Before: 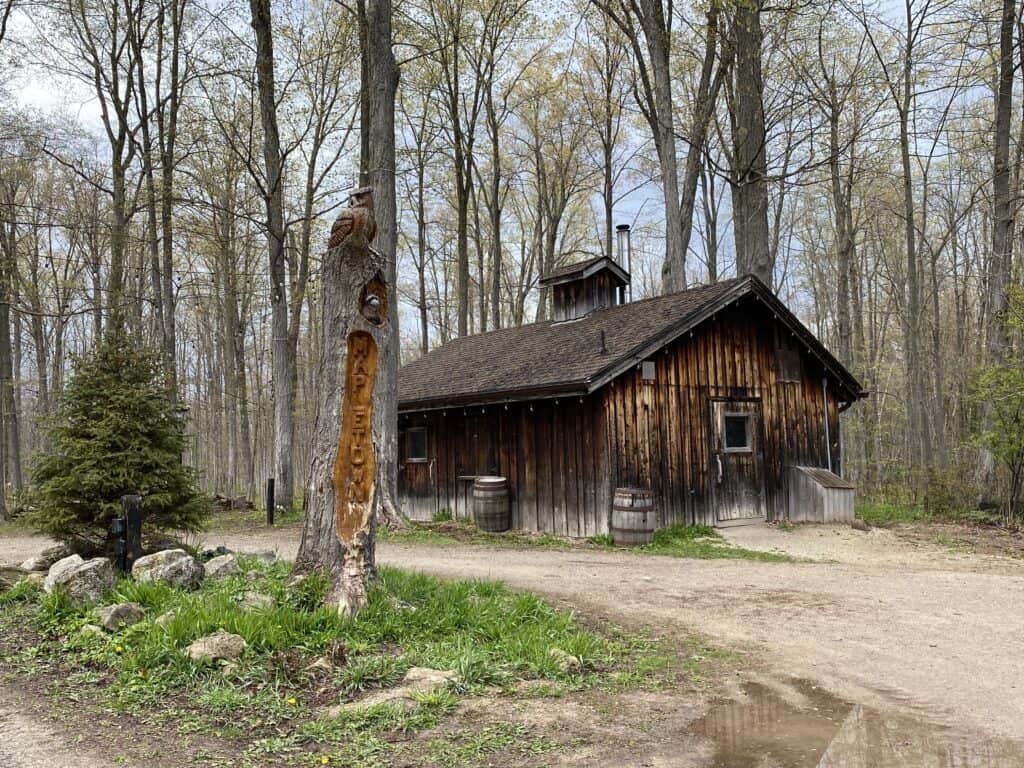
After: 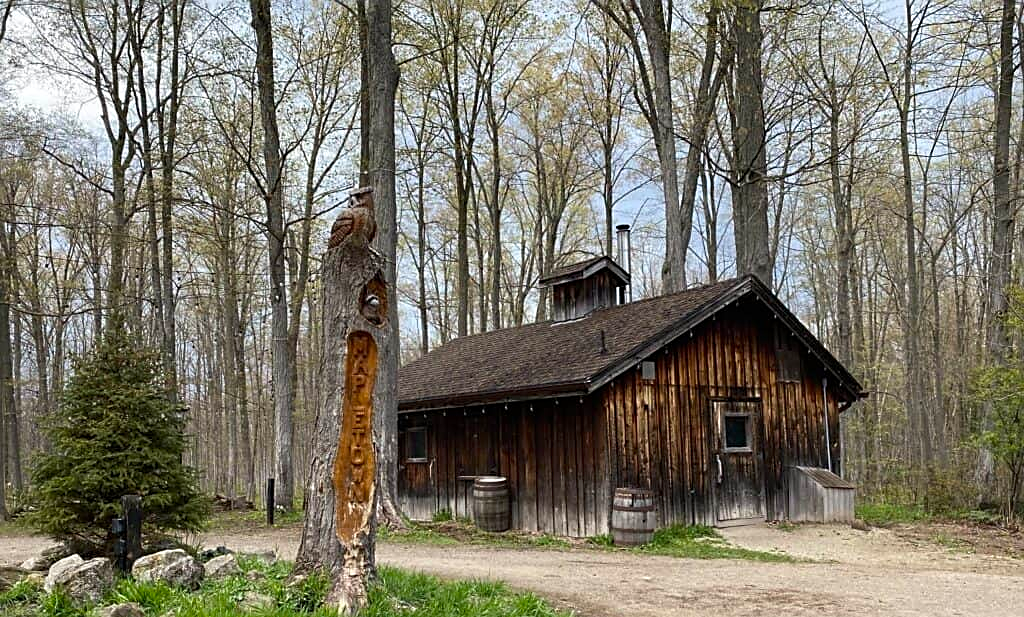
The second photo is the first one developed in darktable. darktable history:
crop: bottom 19.644%
shadows and highlights: shadows -88.03, highlights -35.45, shadows color adjustment 99.15%, highlights color adjustment 0%, soften with gaussian
sharpen: on, module defaults
